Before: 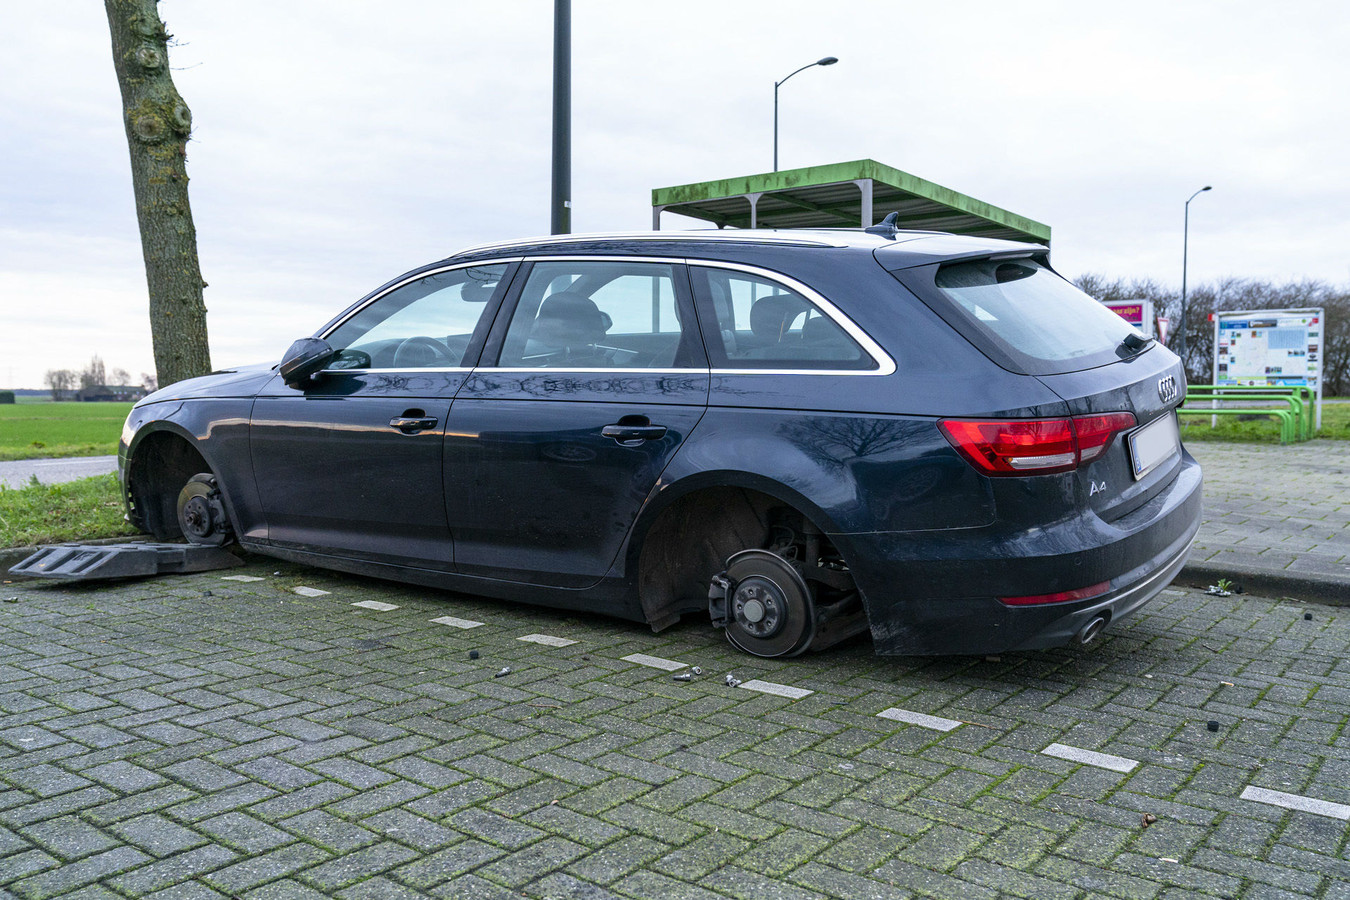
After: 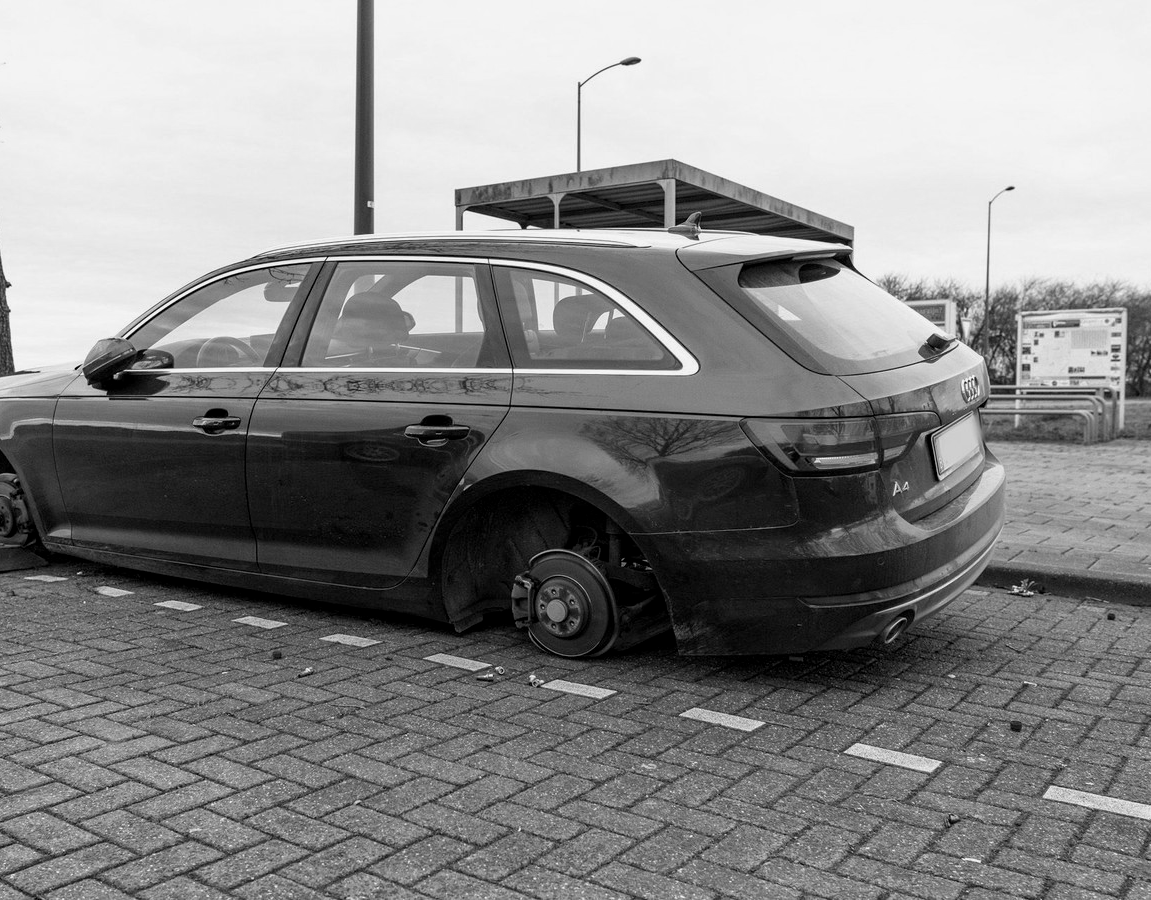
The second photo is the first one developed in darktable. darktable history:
color calibration: output gray [0.253, 0.26, 0.487, 0], illuminant same as pipeline (D50), adaptation XYZ, x 0.346, y 0.358, temperature 5005.06 K
exposure: black level correction 0.004, exposure 0.016 EV, compensate highlight preservation false
crop and rotate: left 14.669%
